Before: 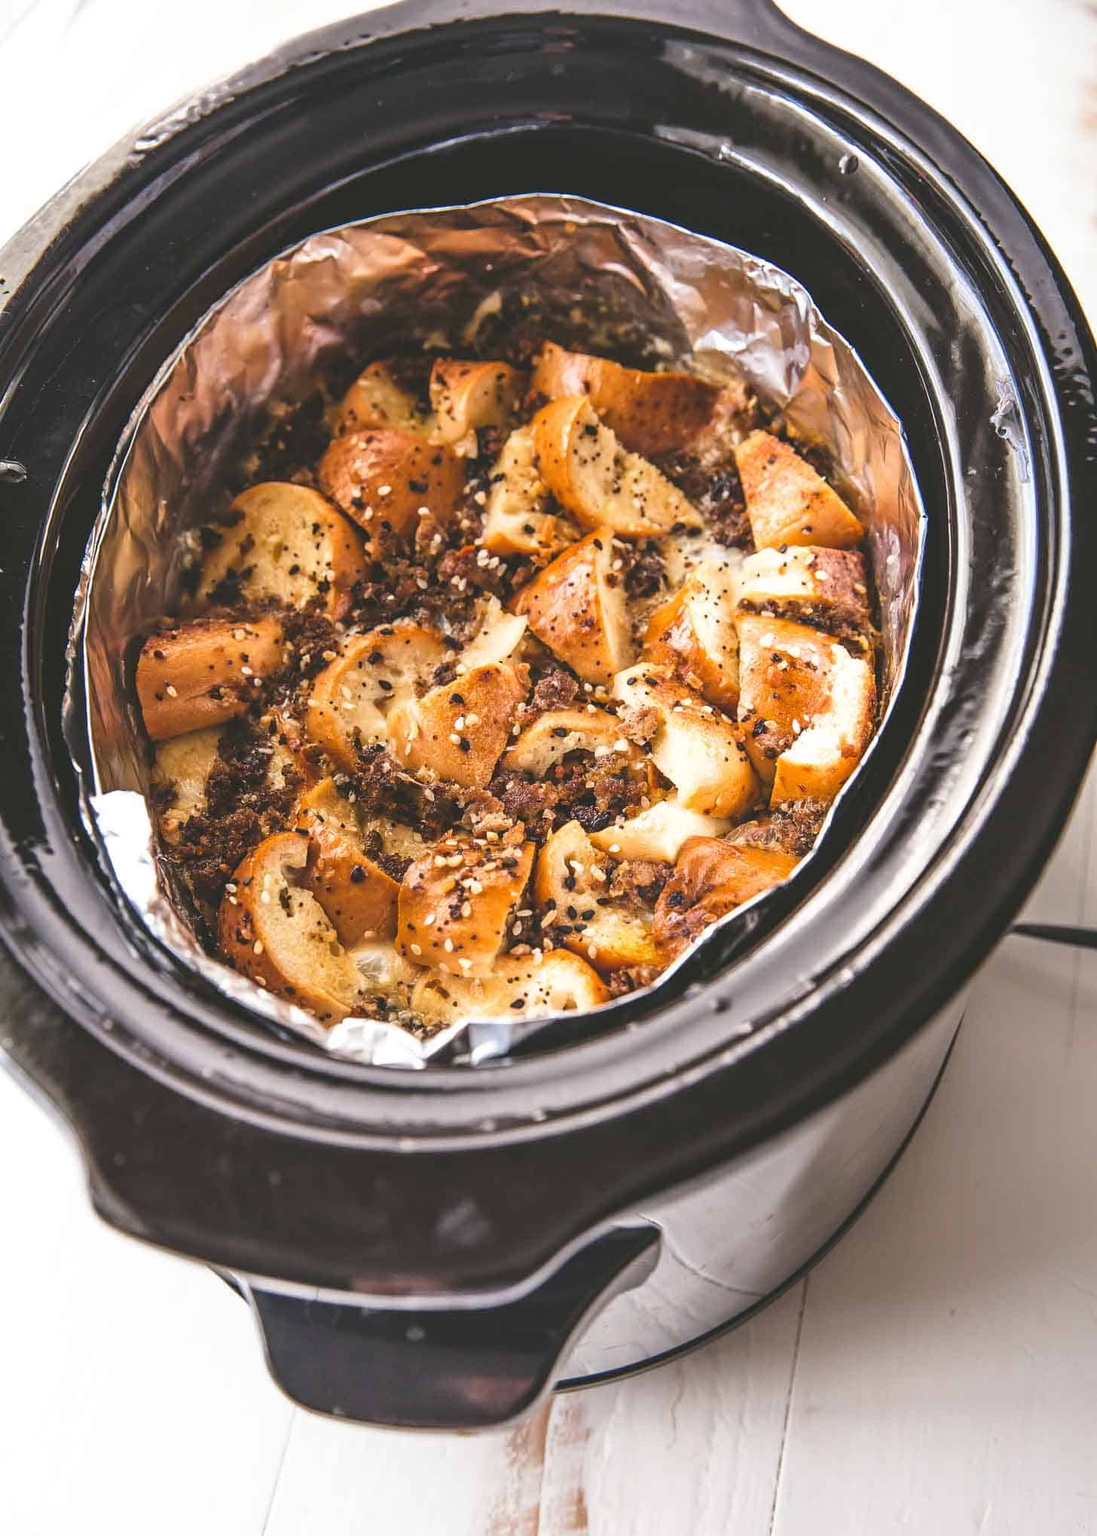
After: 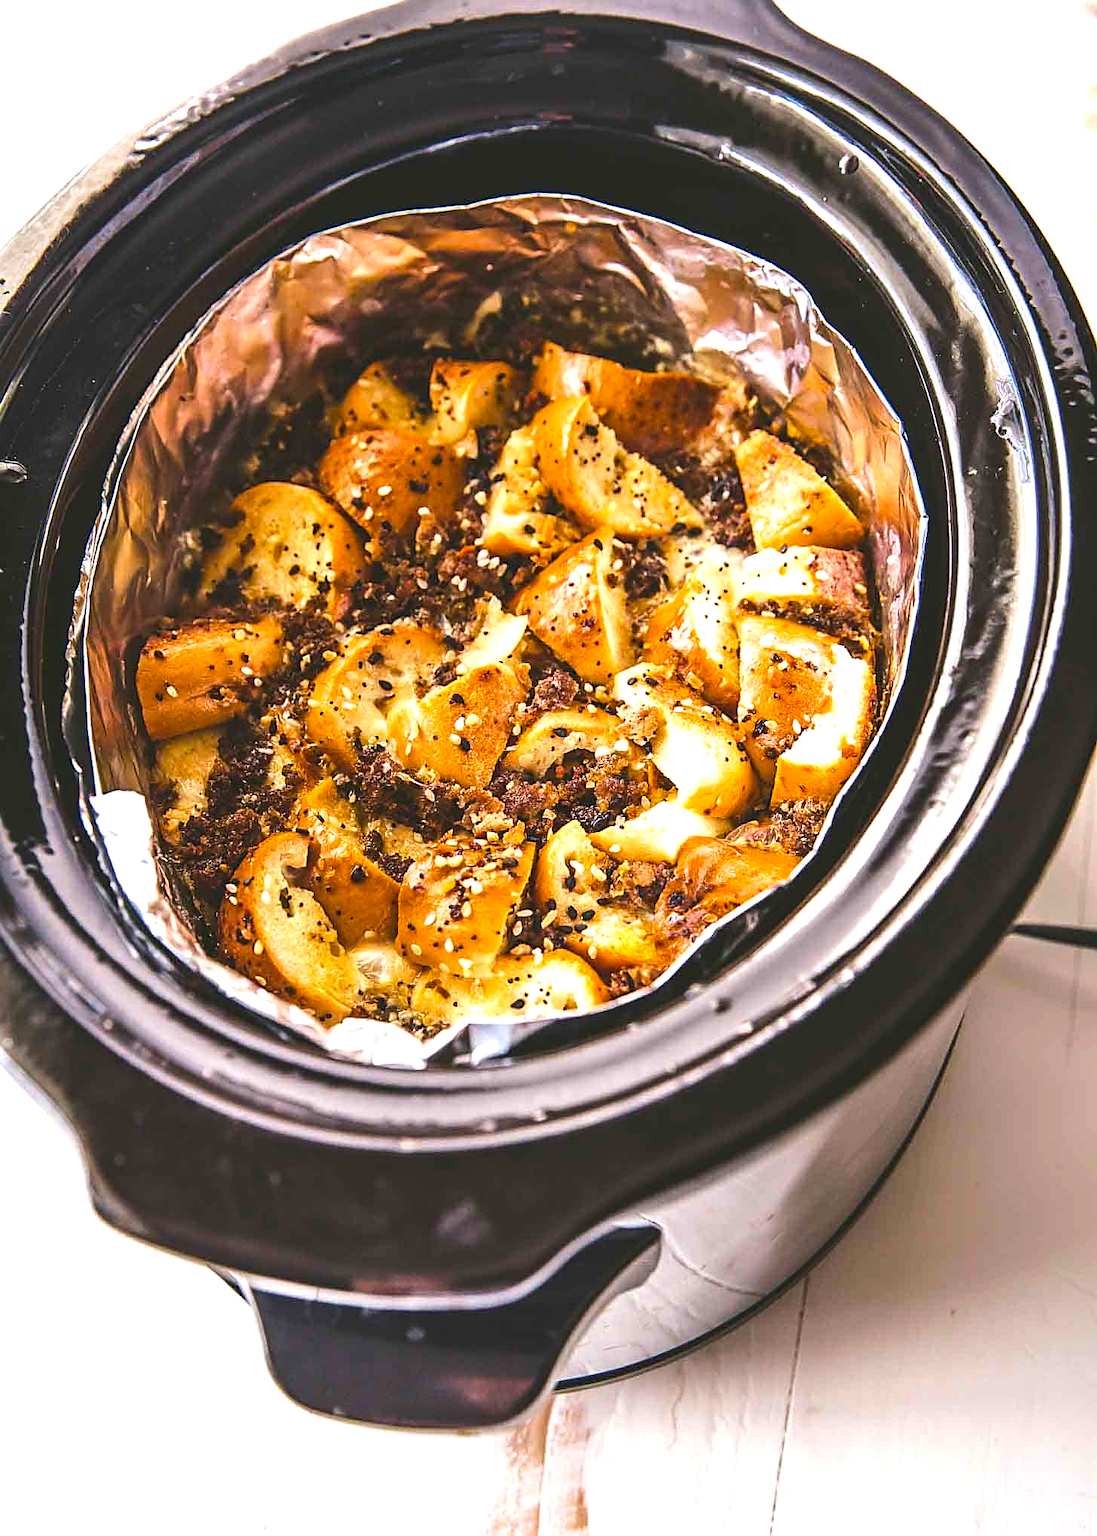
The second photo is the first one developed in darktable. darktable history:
color balance rgb: perceptual saturation grading › global saturation 25.557%, perceptual brilliance grading › global brilliance 2.948%, global vibrance 9.362%
velvia: on, module defaults
sharpen: amount 0.5
tone equalizer: -8 EV -0.386 EV, -7 EV -0.384 EV, -6 EV -0.297 EV, -5 EV -0.233 EV, -3 EV 0.253 EV, -2 EV 0.362 EV, -1 EV 0.39 EV, +0 EV 0.413 EV, edges refinement/feathering 500, mask exposure compensation -1.57 EV, preserve details no
